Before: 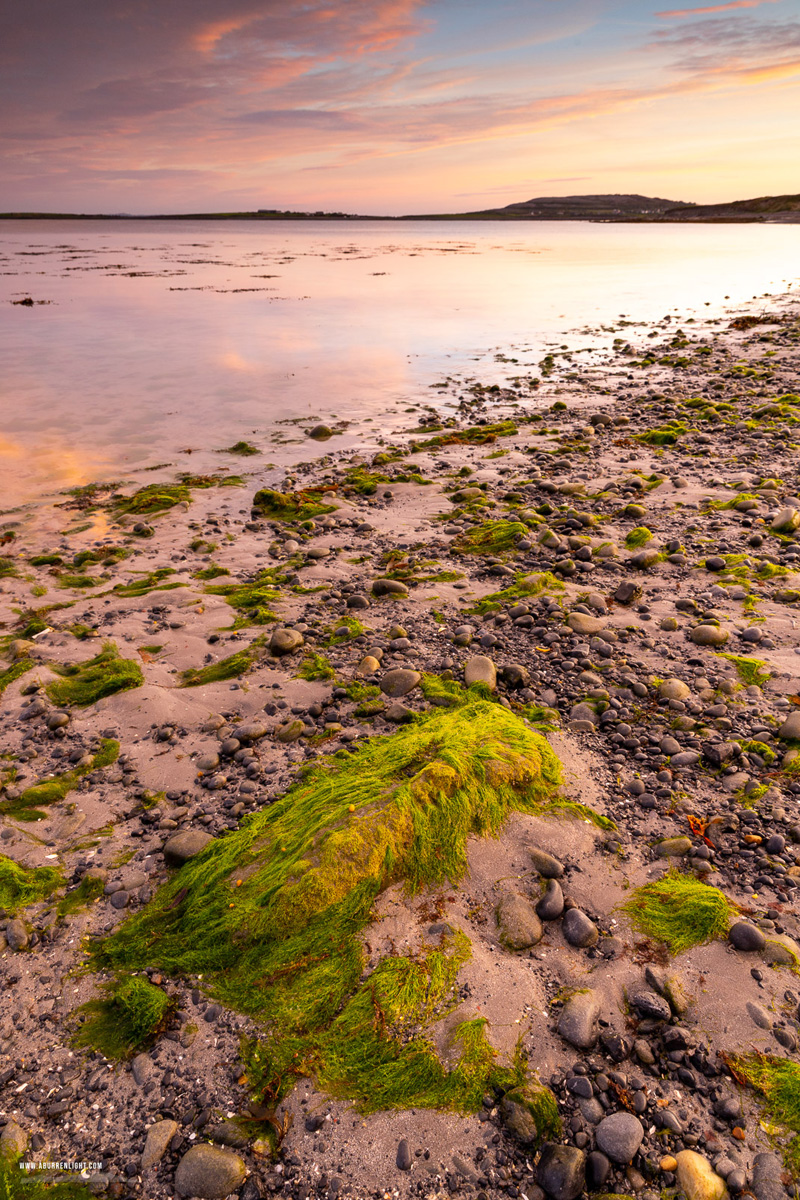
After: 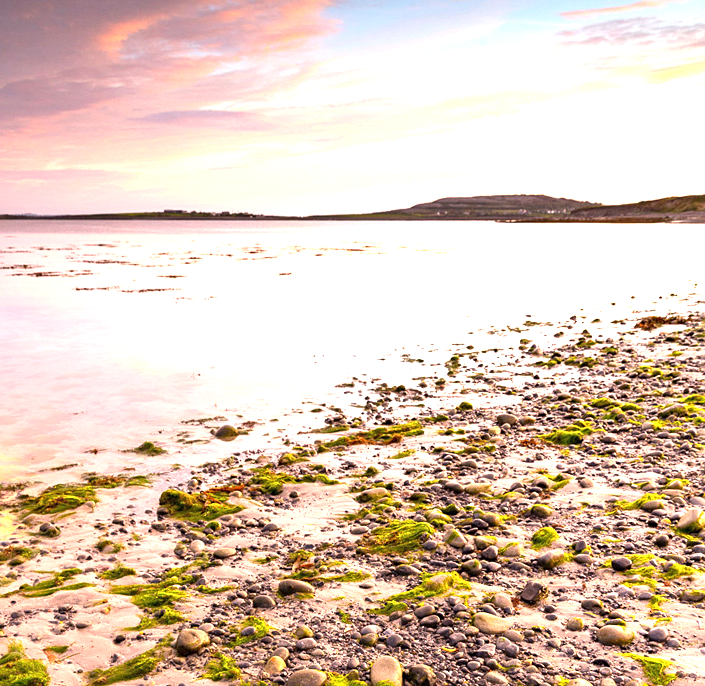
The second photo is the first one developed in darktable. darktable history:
sharpen: amount 0.2
white balance: red 0.978, blue 0.999
crop and rotate: left 11.812%, bottom 42.776%
exposure: black level correction 0, exposure 0.68 EV, compensate exposure bias true, compensate highlight preservation false
